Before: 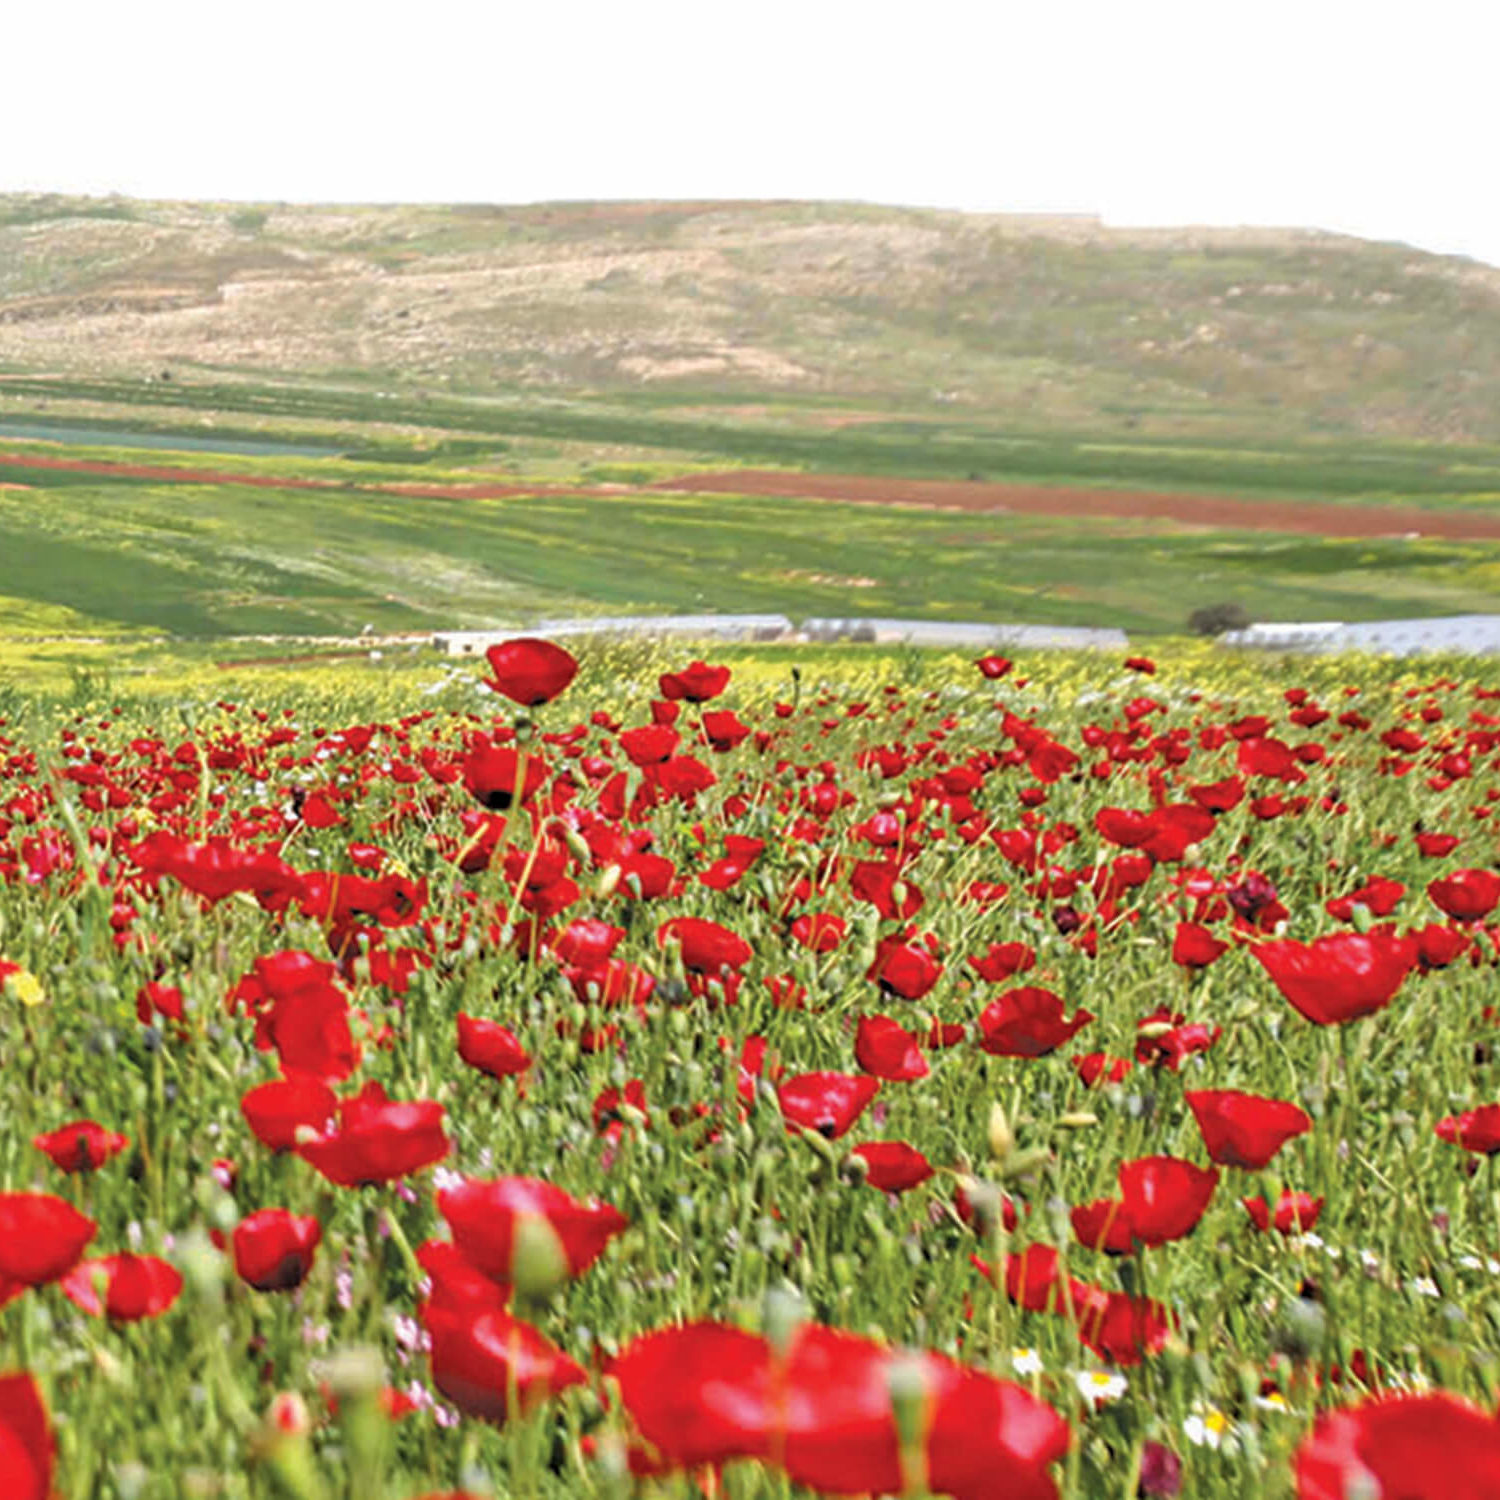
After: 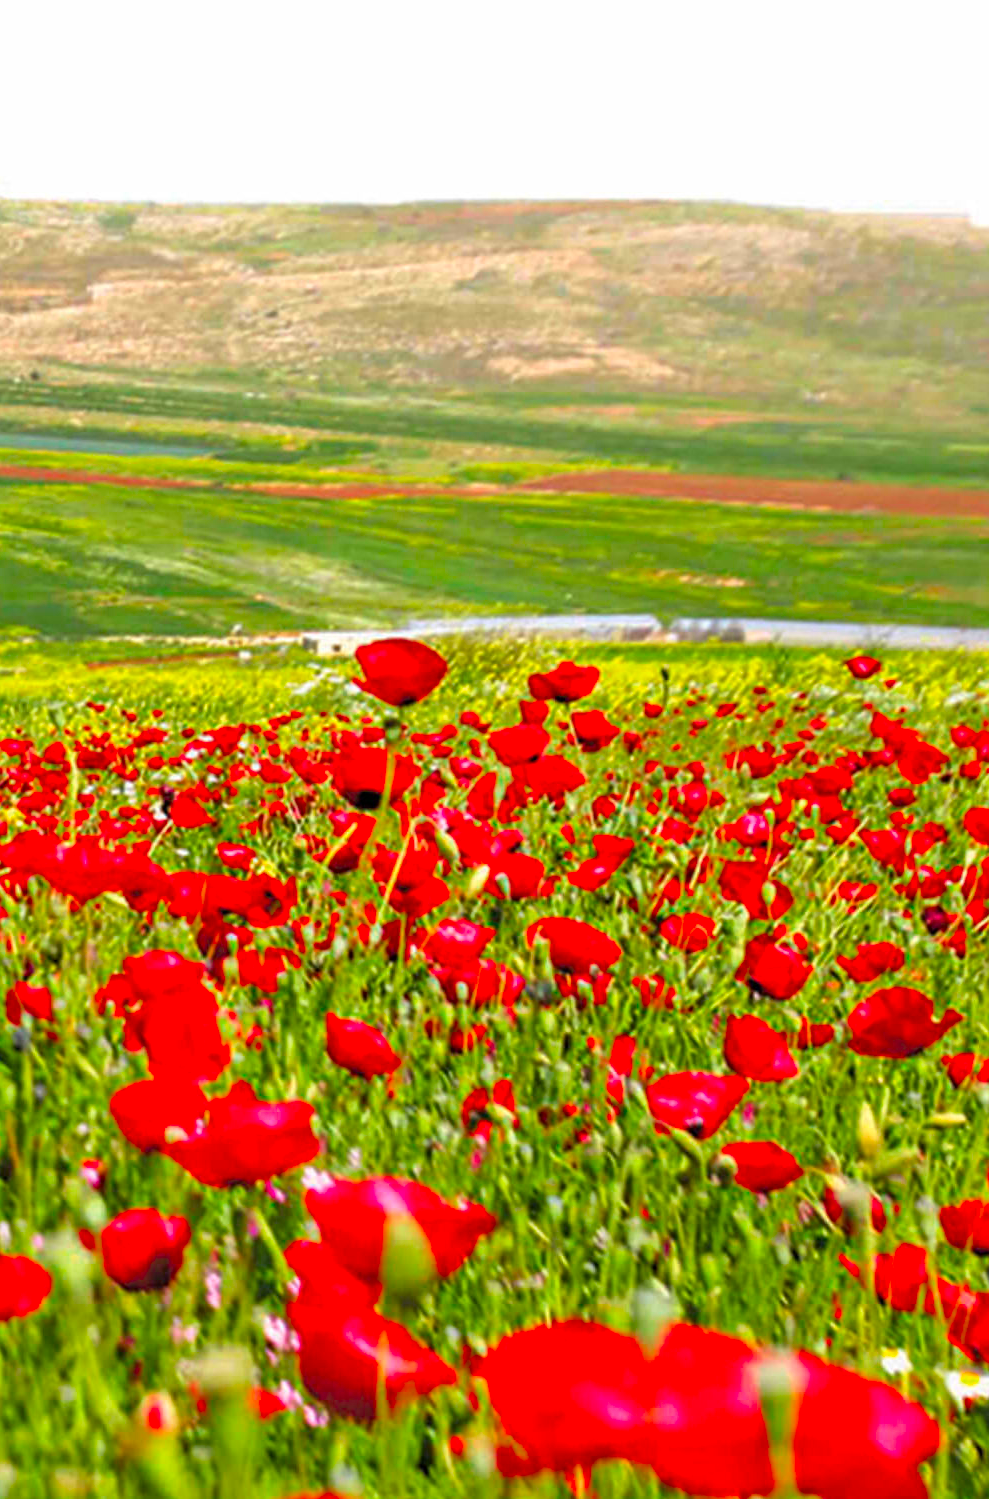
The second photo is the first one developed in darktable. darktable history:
color correction: highlights b* 0.024, saturation 1.81
crop and rotate: left 8.787%, right 25.219%
